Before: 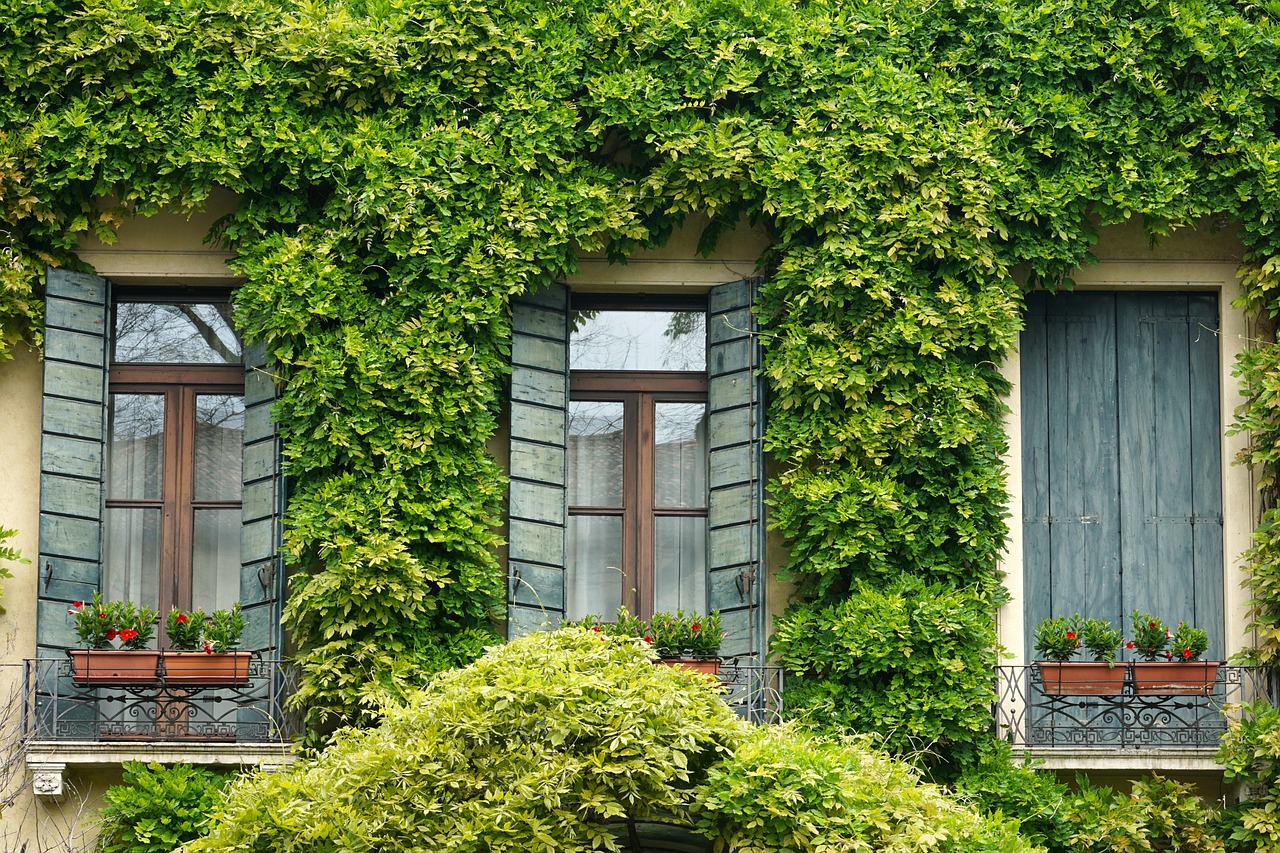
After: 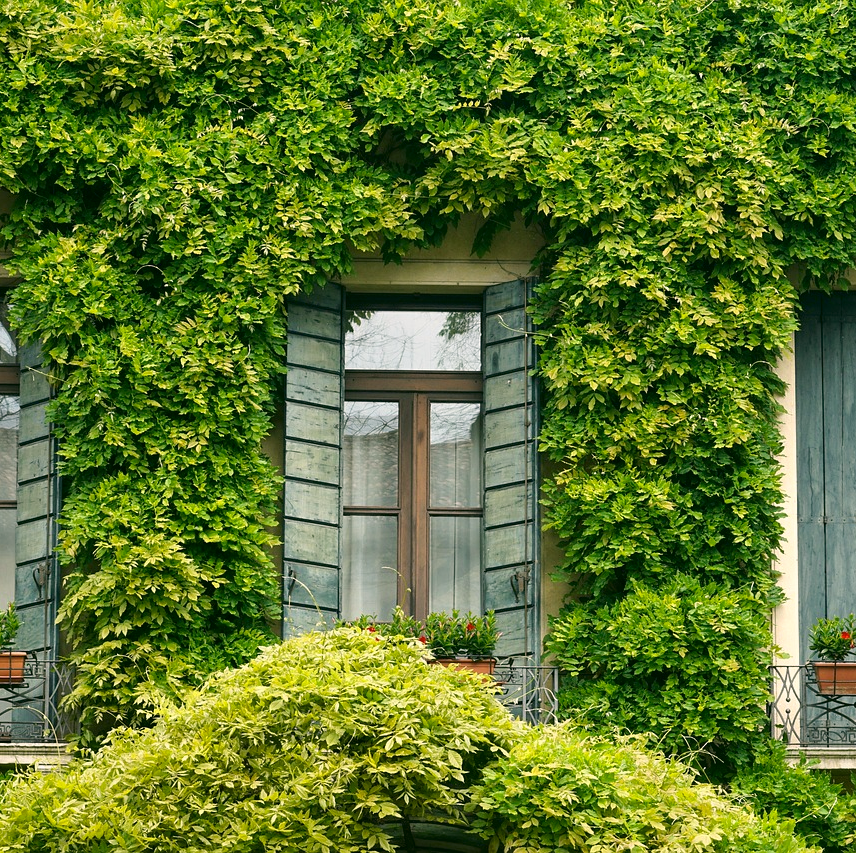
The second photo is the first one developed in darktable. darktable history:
crop and rotate: left 17.647%, right 15.446%
color correction: highlights a* 4.19, highlights b* 4.95, shadows a* -8.24, shadows b* 4.82
